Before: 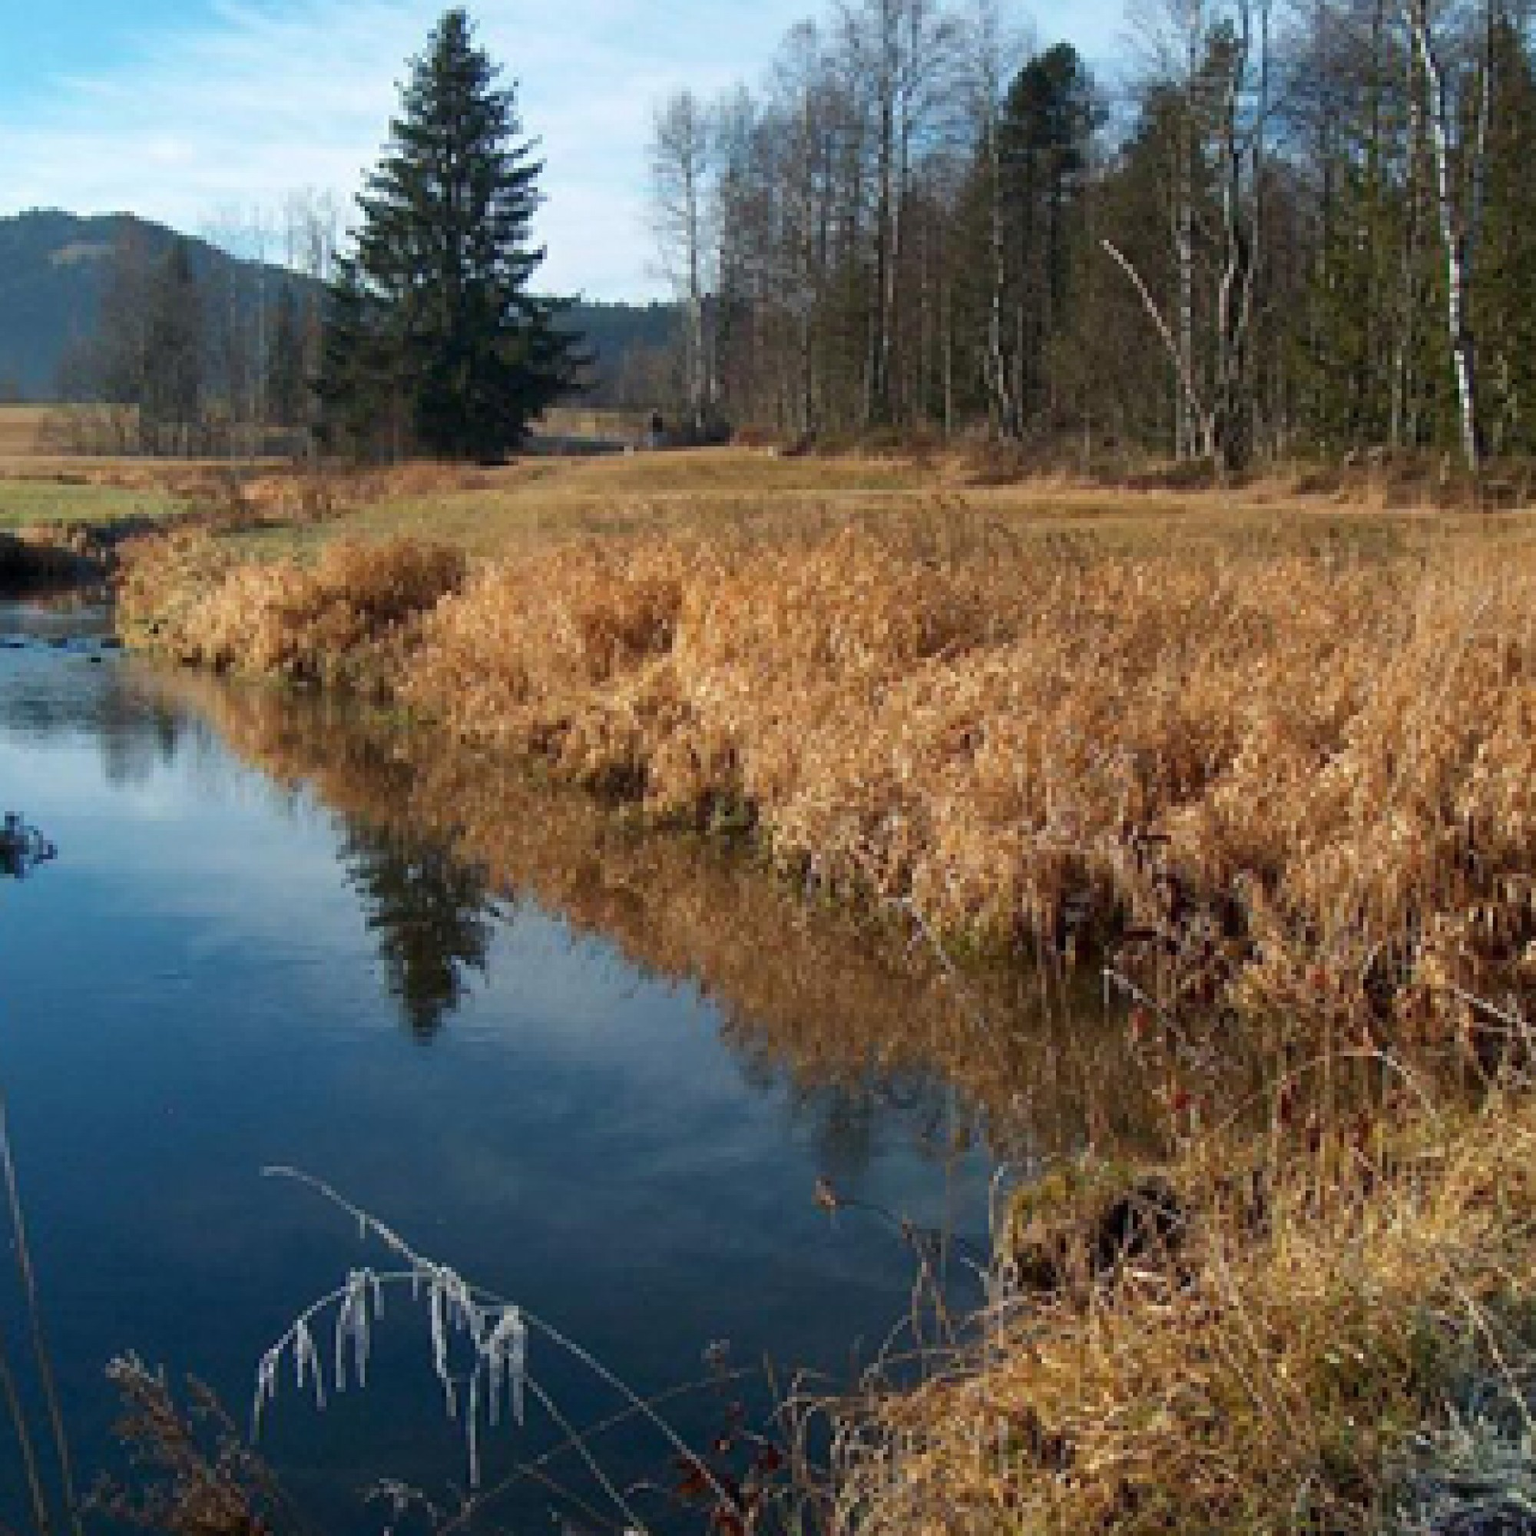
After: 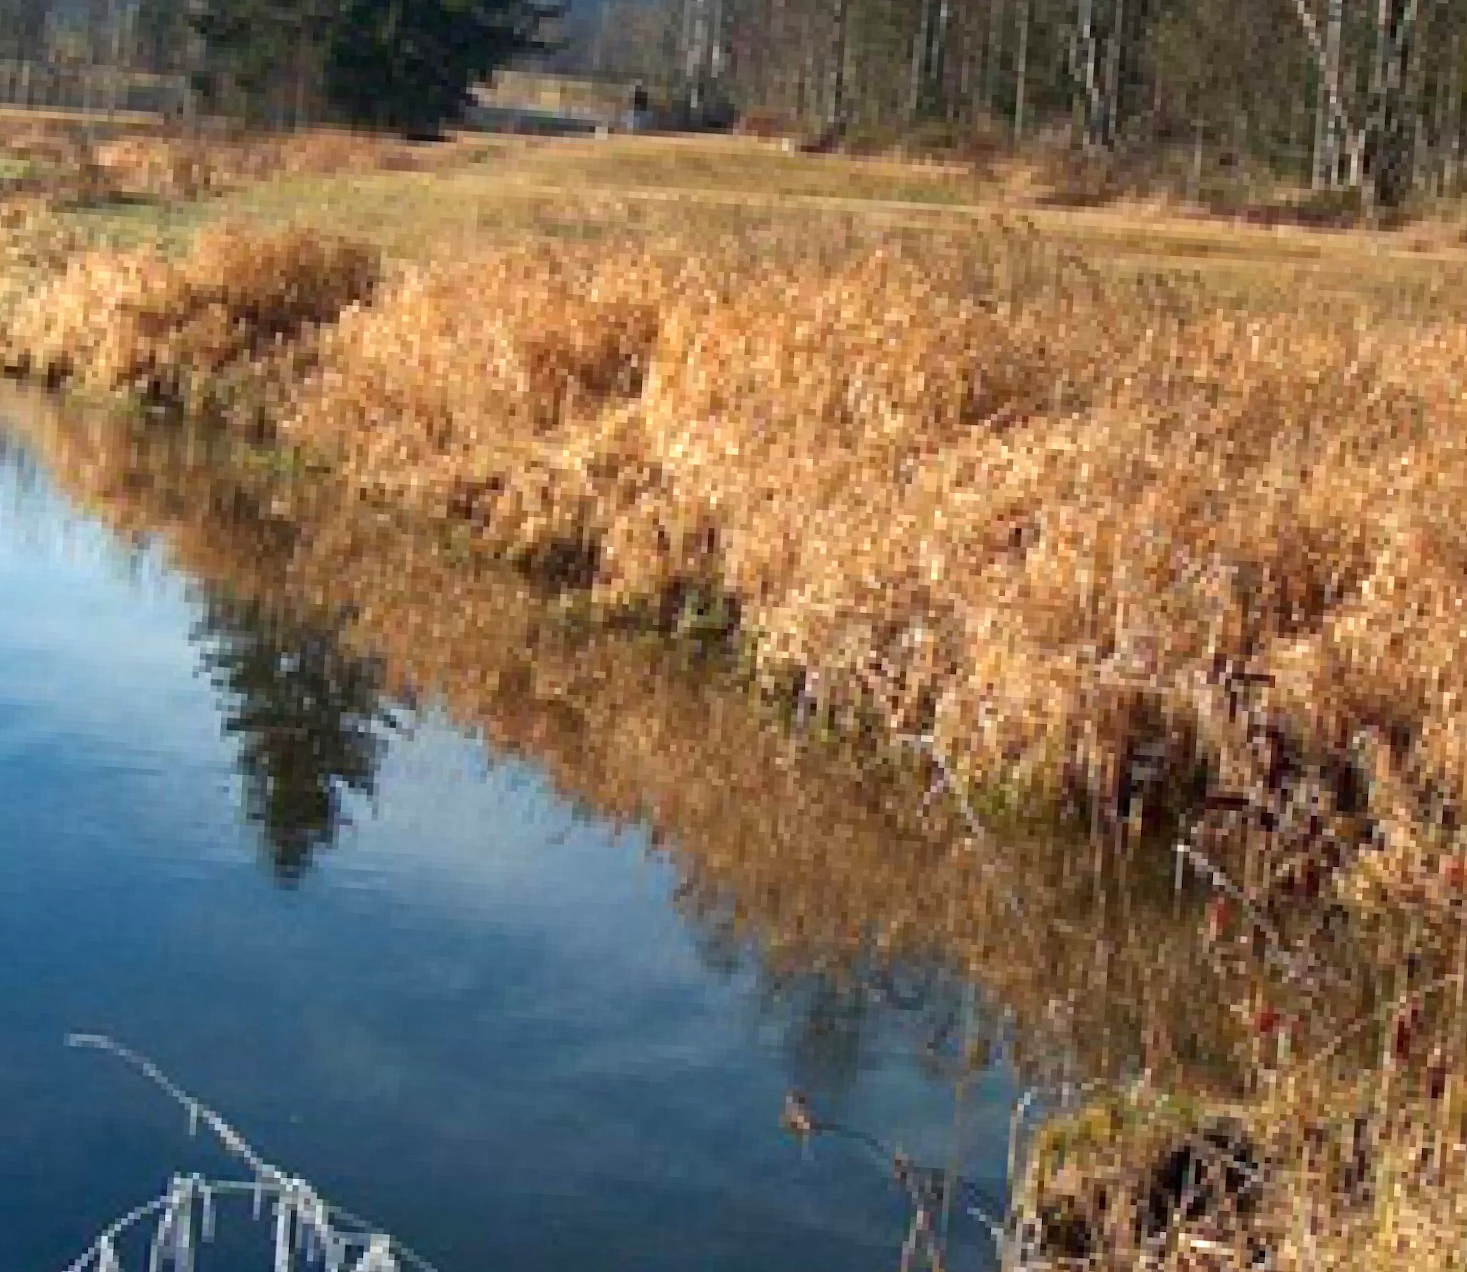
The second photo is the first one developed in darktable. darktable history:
tone equalizer: edges refinement/feathering 500, mask exposure compensation -1.57 EV, preserve details guided filter
exposure: exposure 0.605 EV, compensate exposure bias true, compensate highlight preservation false
crop and rotate: angle -3.51°, left 9.922%, top 20.577%, right 12.369%, bottom 12.01%
